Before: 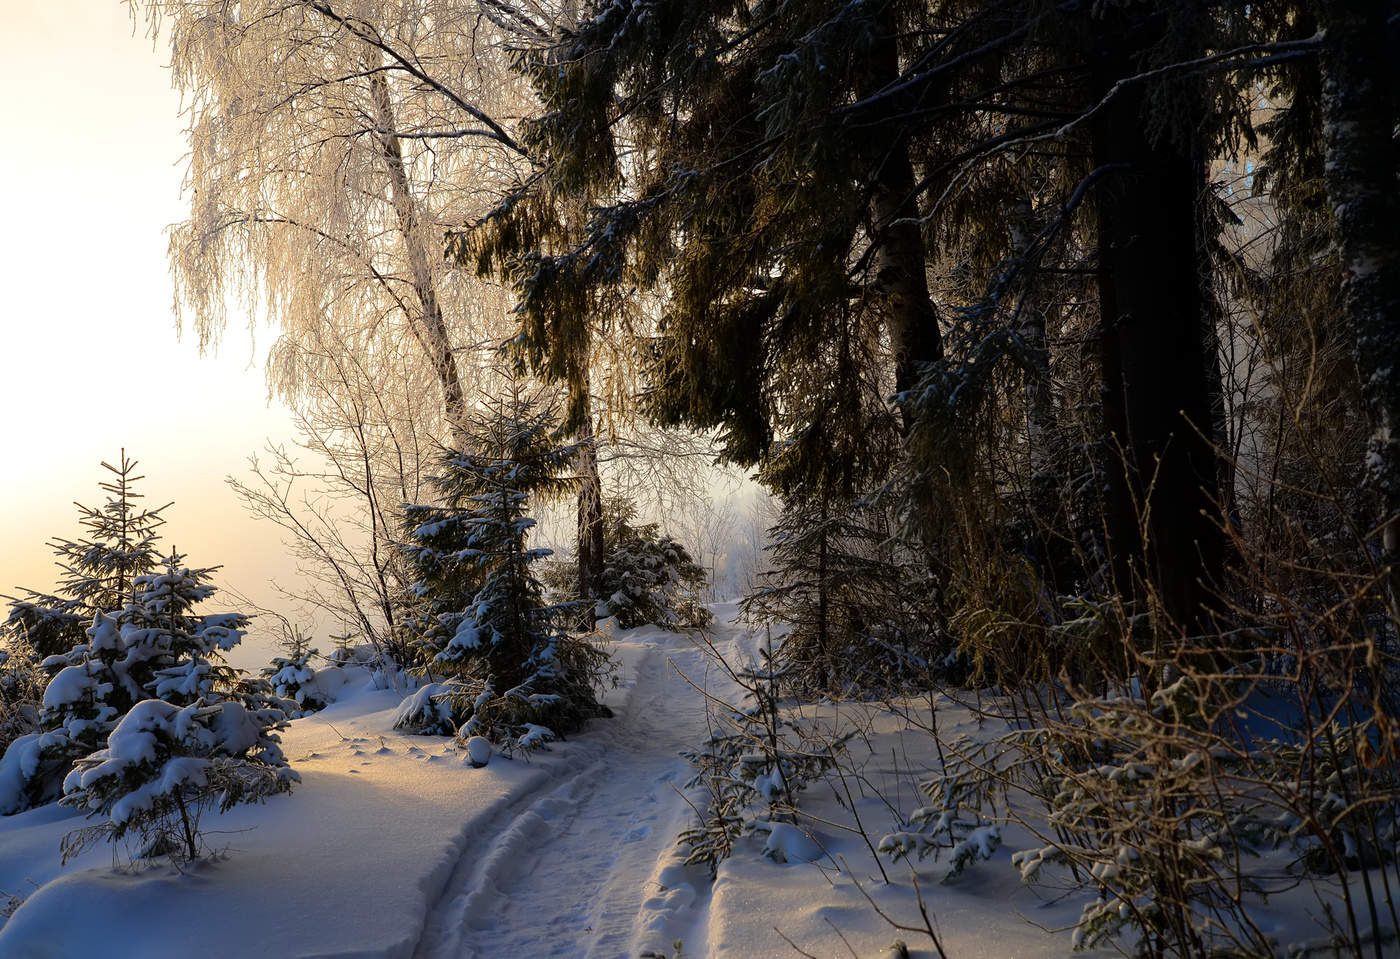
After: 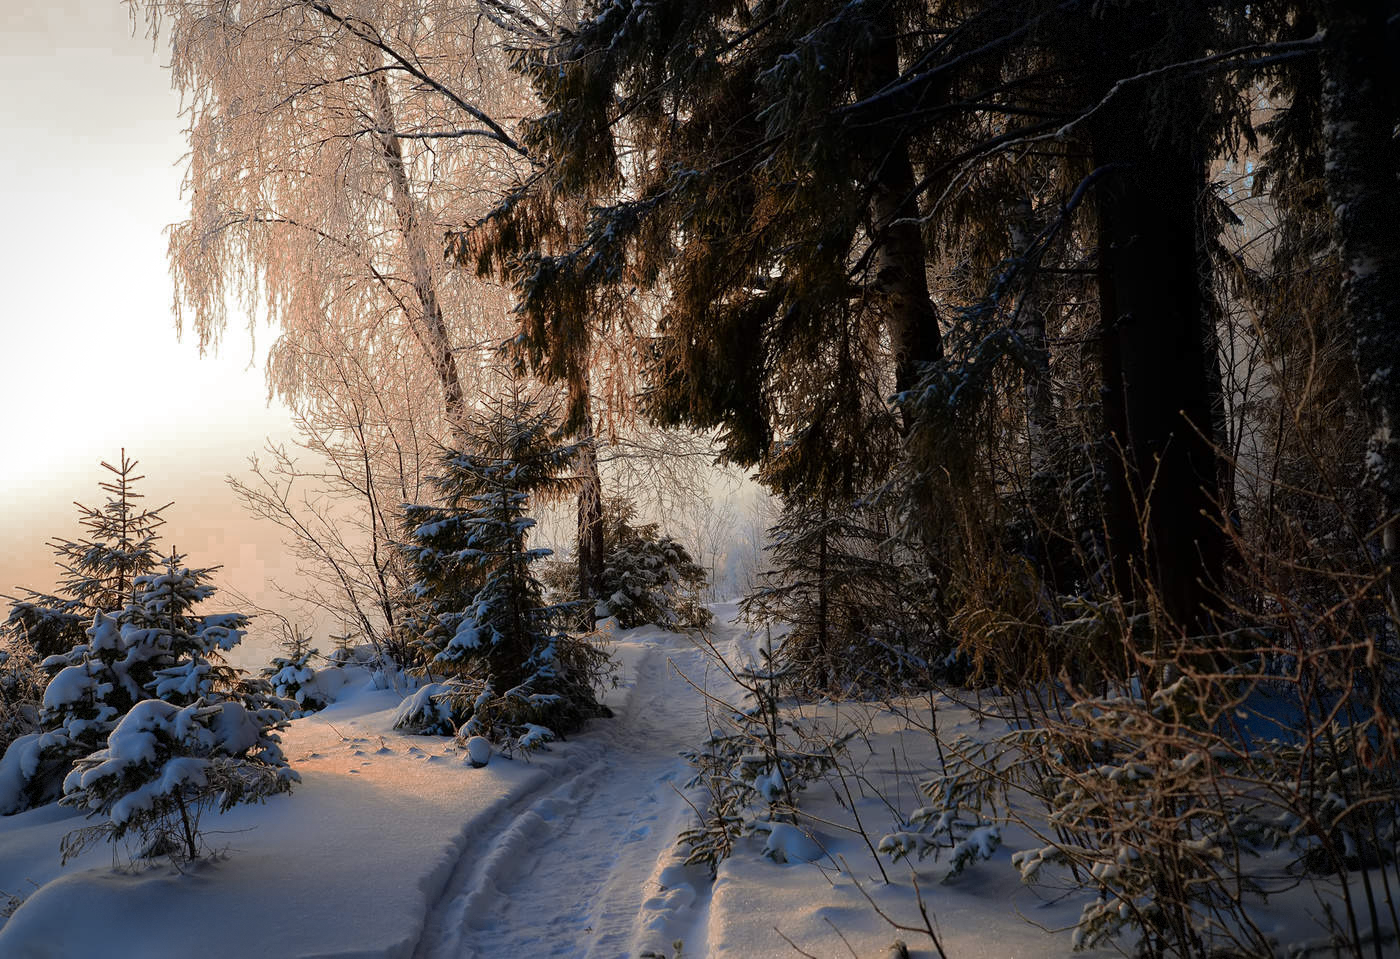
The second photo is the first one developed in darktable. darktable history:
vignetting: fall-off start 91%, fall-off radius 39.39%, brightness -0.182, saturation -0.3, width/height ratio 1.219, shape 1.3, dithering 8-bit output, unbound false
color zones: curves: ch0 [(0.006, 0.385) (0.143, 0.563) (0.243, 0.321) (0.352, 0.464) (0.516, 0.456) (0.625, 0.5) (0.75, 0.5) (0.875, 0.5)]; ch1 [(0, 0.5) (0.134, 0.504) (0.246, 0.463) (0.421, 0.515) (0.5, 0.56) (0.625, 0.5) (0.75, 0.5) (0.875, 0.5)]; ch2 [(0, 0.5) (0.131, 0.426) (0.307, 0.289) (0.38, 0.188) (0.513, 0.216) (0.625, 0.548) (0.75, 0.468) (0.838, 0.396) (0.971, 0.311)]
